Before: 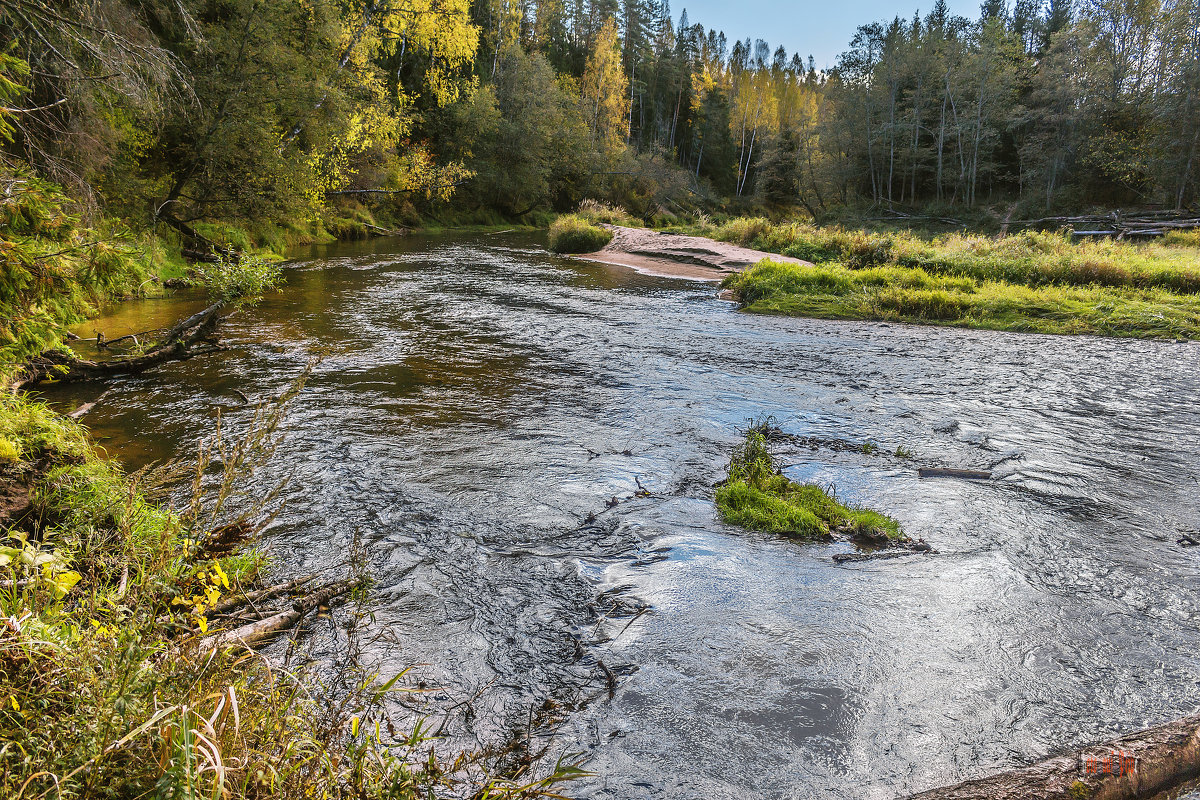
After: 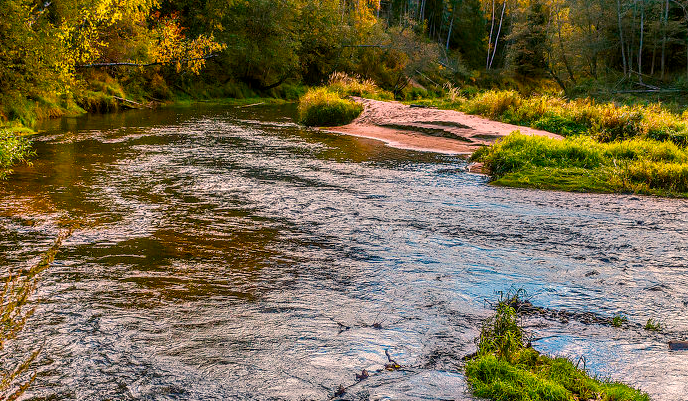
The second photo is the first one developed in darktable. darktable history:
local contrast: on, module defaults
color balance rgb: shadows lift › luminance -10.198%, shadows lift › chroma 0.657%, shadows lift › hue 111.67°, power › chroma 0.233%, power › hue 61.04°, highlights gain › chroma 3.33%, highlights gain › hue 57.34°, perceptual saturation grading › global saturation 20%, perceptual saturation grading › highlights -25.177%, perceptual saturation grading › shadows 25.589%, global vibrance 20%
crop: left 20.864%, top 15.978%, right 21.766%, bottom 33.773%
color correction: highlights a* 3.32, highlights b* 2.11, saturation 1.25
